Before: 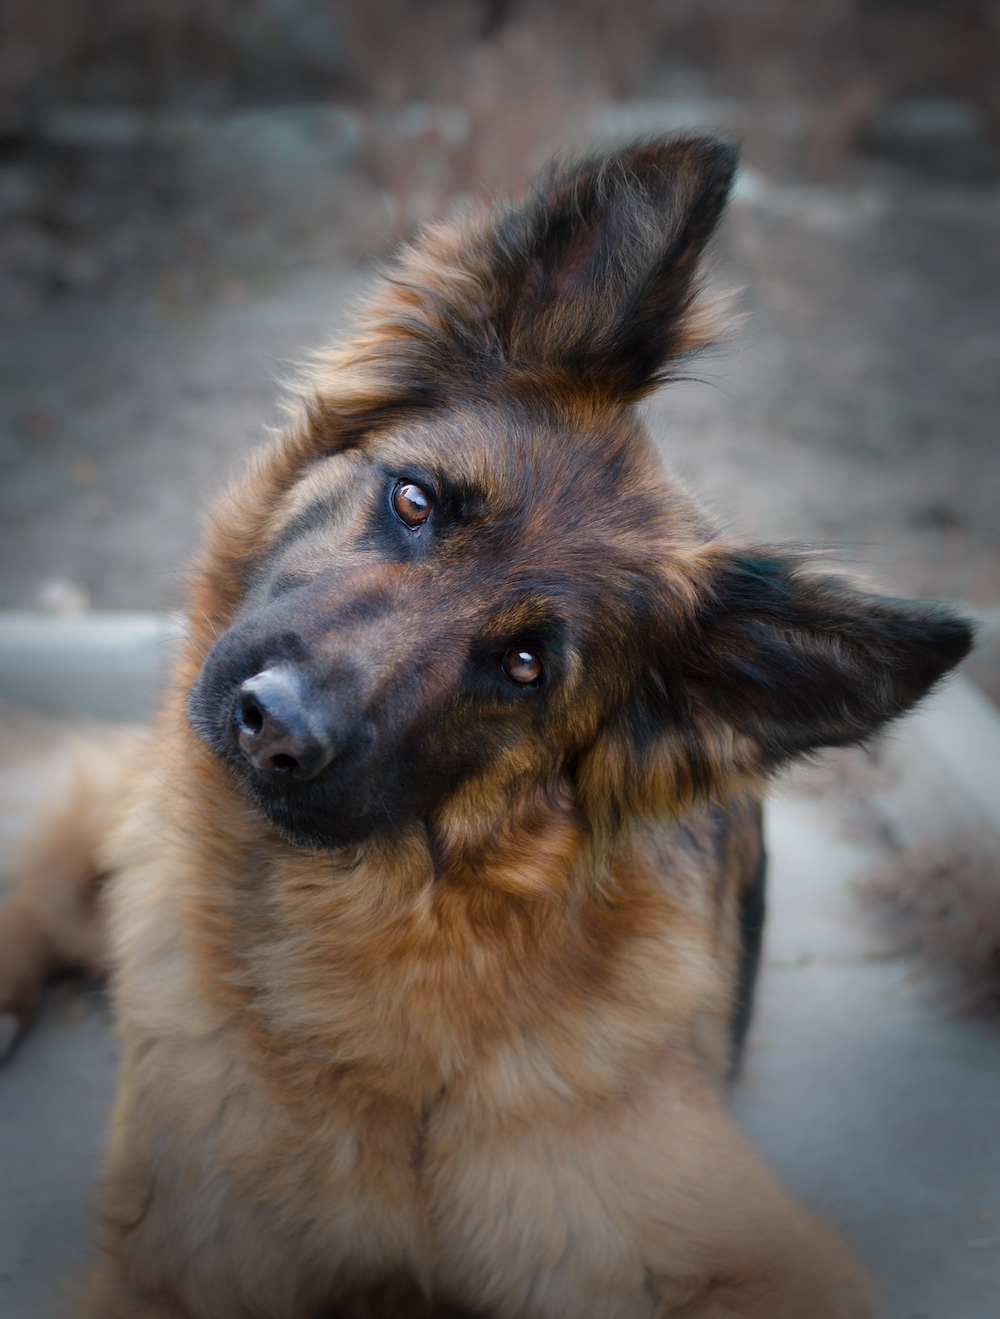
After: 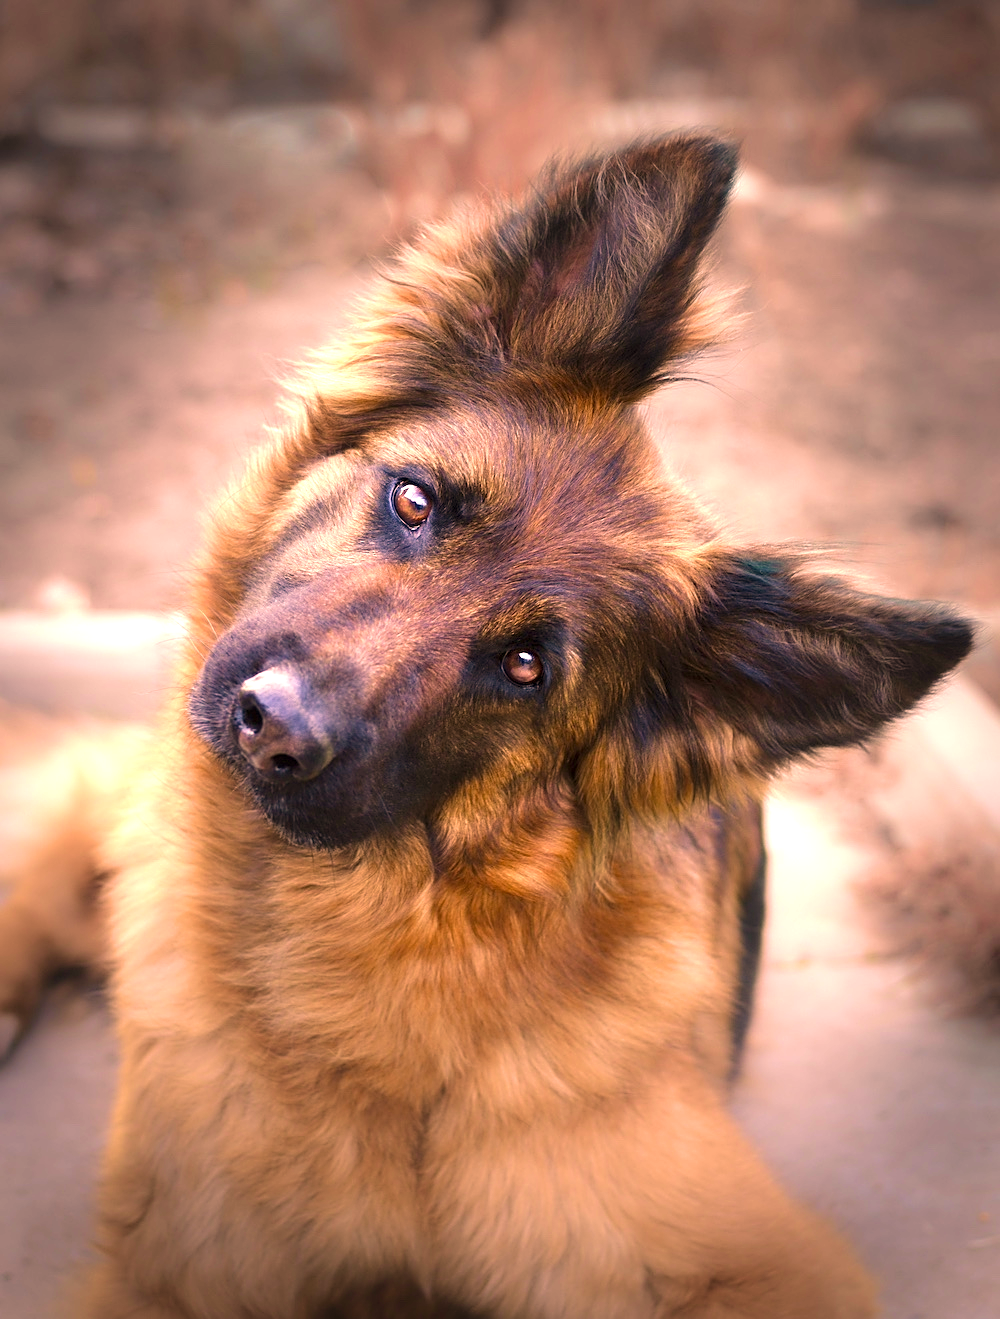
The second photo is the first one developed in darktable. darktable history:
exposure: black level correction 0, exposure 1.2 EV, compensate highlight preservation false
color correction: highlights a* 21.88, highlights b* 22.25
sharpen: on, module defaults
velvia: strength 36.57%
